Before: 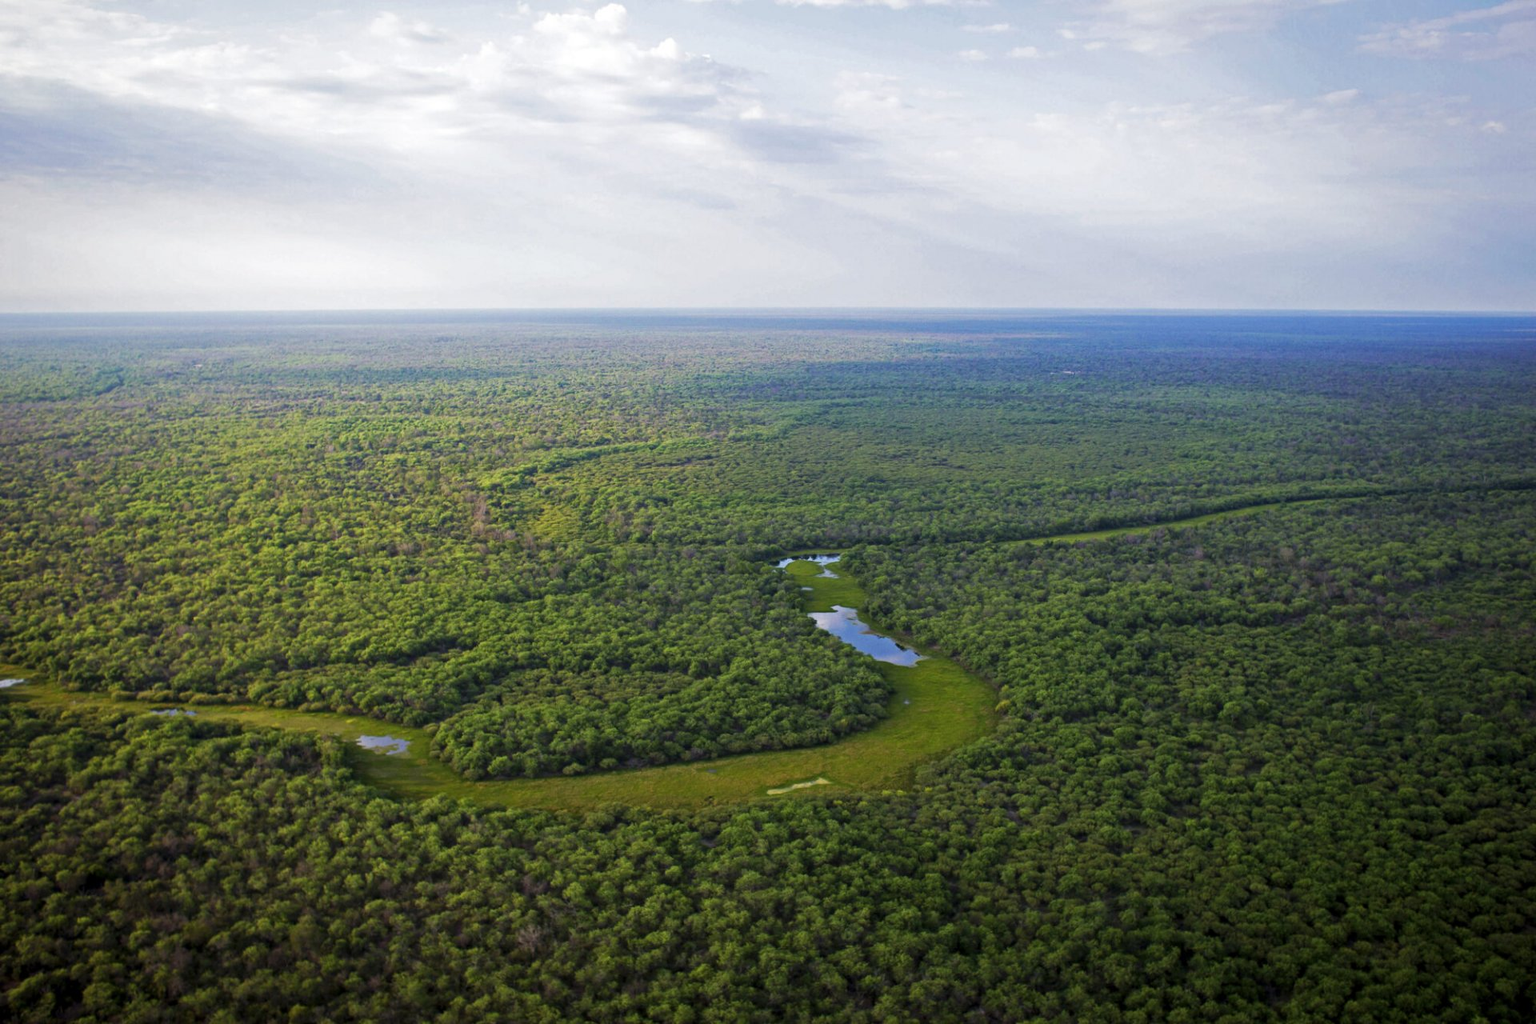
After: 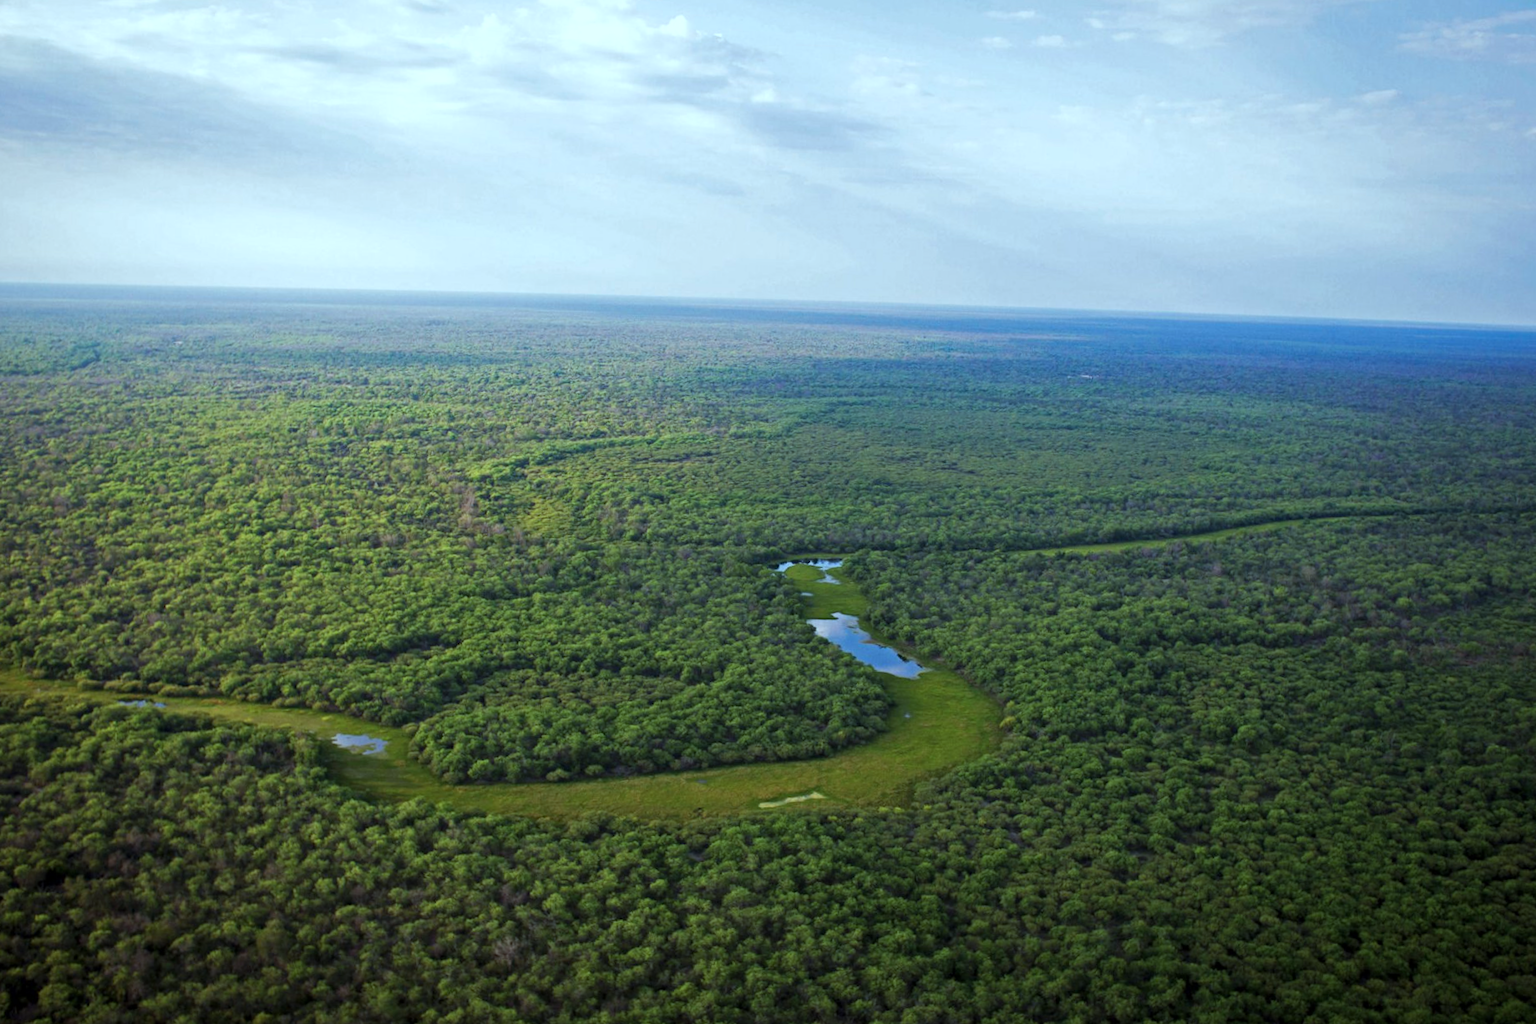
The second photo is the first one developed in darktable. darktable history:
crop and rotate: angle -1.69°
color correction: highlights a* -10.04, highlights b* -10.37
